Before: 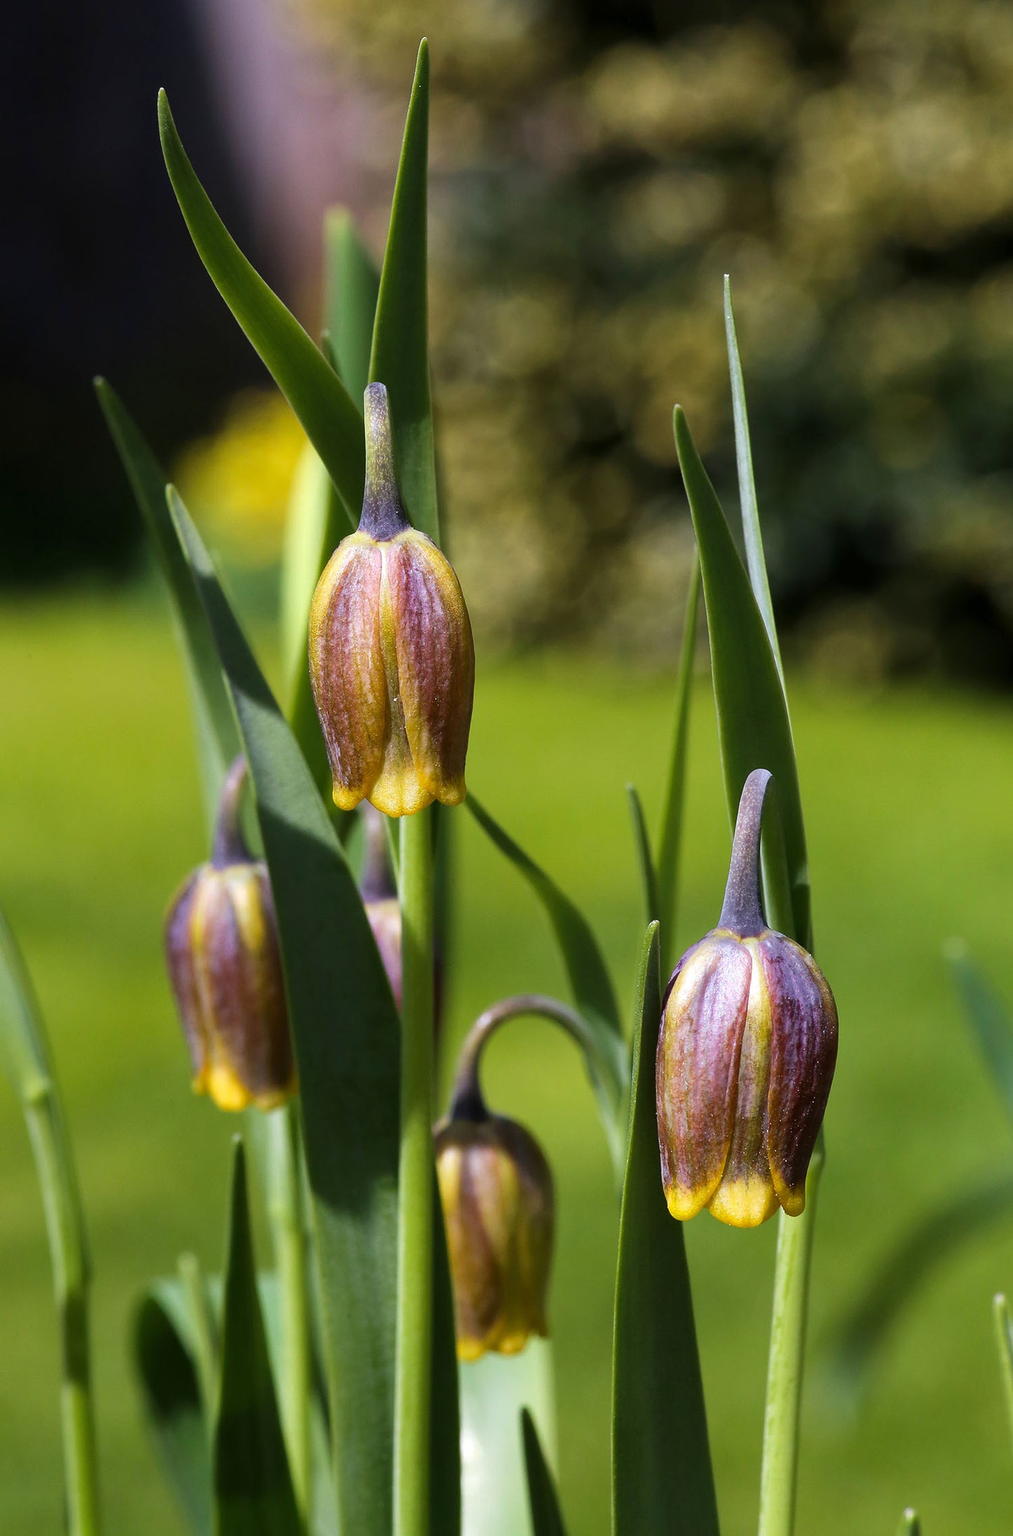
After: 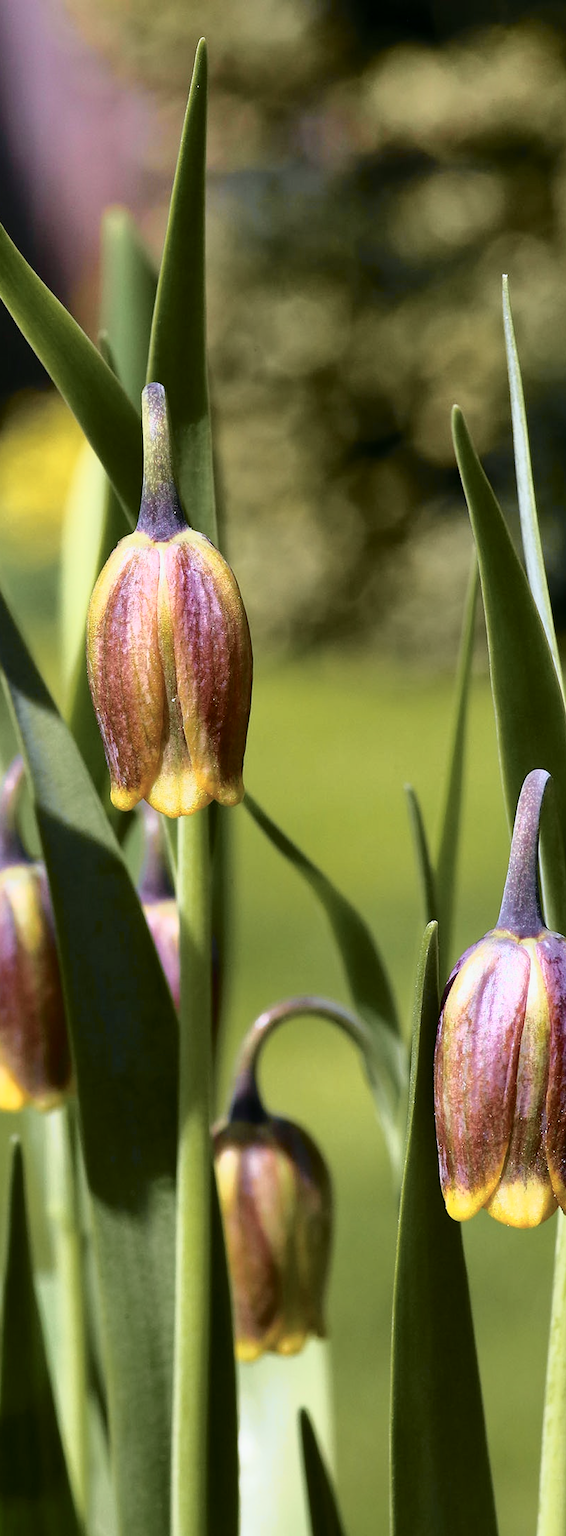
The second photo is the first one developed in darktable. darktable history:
crop: left 21.954%, right 22.144%, bottom 0.014%
shadows and highlights: radius 132.17, highlights color adjustment 49.56%, soften with gaussian
tone curve: curves: ch0 [(0, 0) (0.105, 0.068) (0.195, 0.162) (0.283, 0.283) (0.384, 0.404) (0.485, 0.531) (0.638, 0.681) (0.795, 0.879) (1, 0.977)]; ch1 [(0, 0) (0.161, 0.092) (0.35, 0.33) (0.379, 0.401) (0.456, 0.469) (0.504, 0.5) (0.512, 0.514) (0.58, 0.597) (0.635, 0.646) (1, 1)]; ch2 [(0, 0) (0.371, 0.362) (0.437, 0.437) (0.5, 0.5) (0.53, 0.523) (0.56, 0.58) (0.622, 0.606) (1, 1)], color space Lab, independent channels, preserve colors none
